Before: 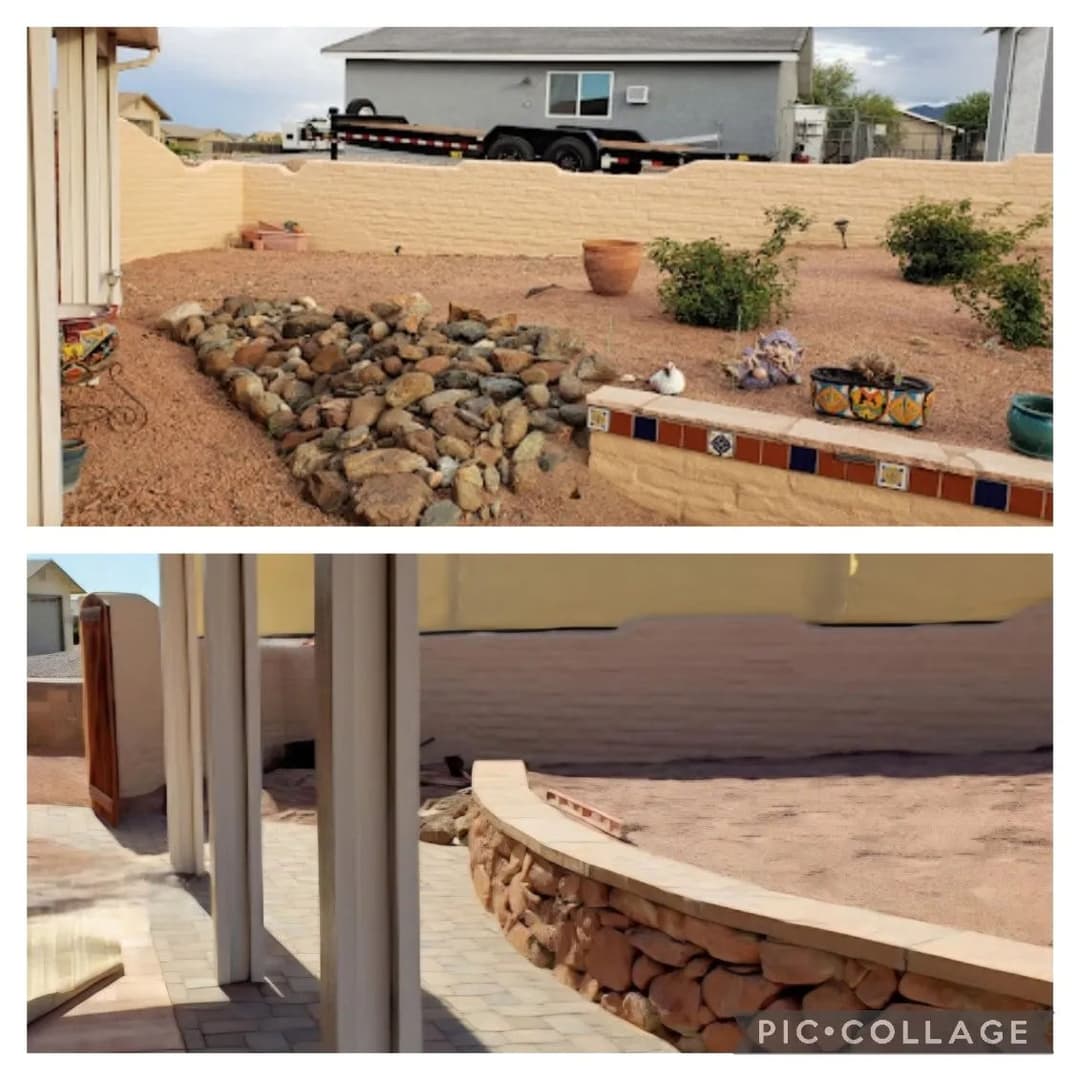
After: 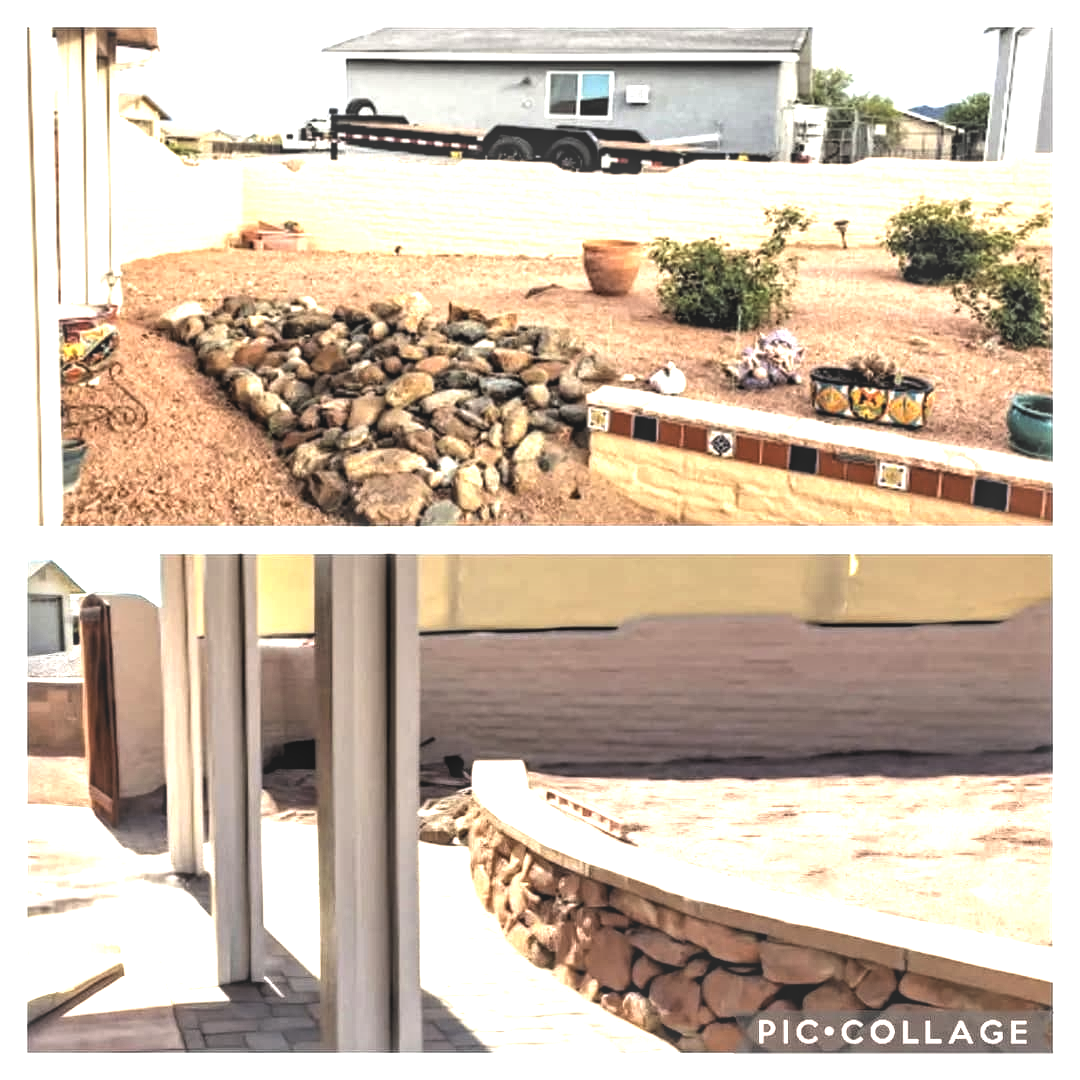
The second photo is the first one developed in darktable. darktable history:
exposure: exposure 1.061 EV, compensate exposure bias true, compensate highlight preservation false
levels: levels [0.101, 0.578, 0.953]
local contrast: highlights 53%, shadows 53%, detail 130%, midtone range 0.454
